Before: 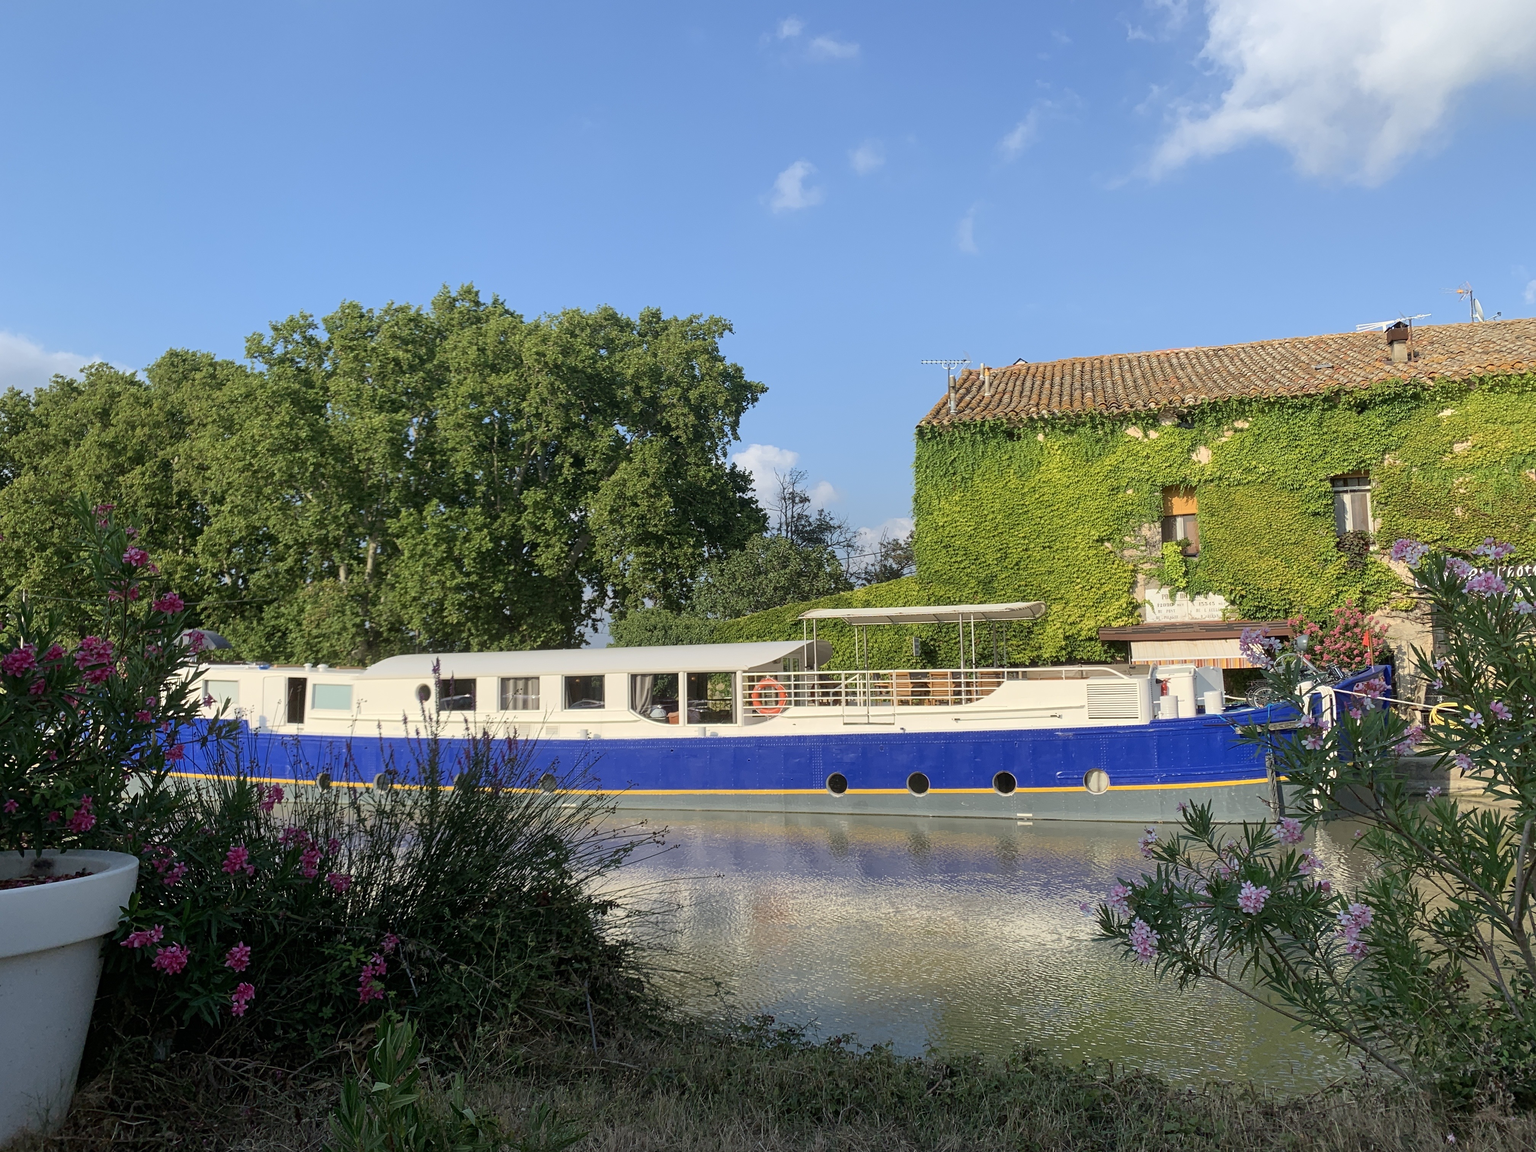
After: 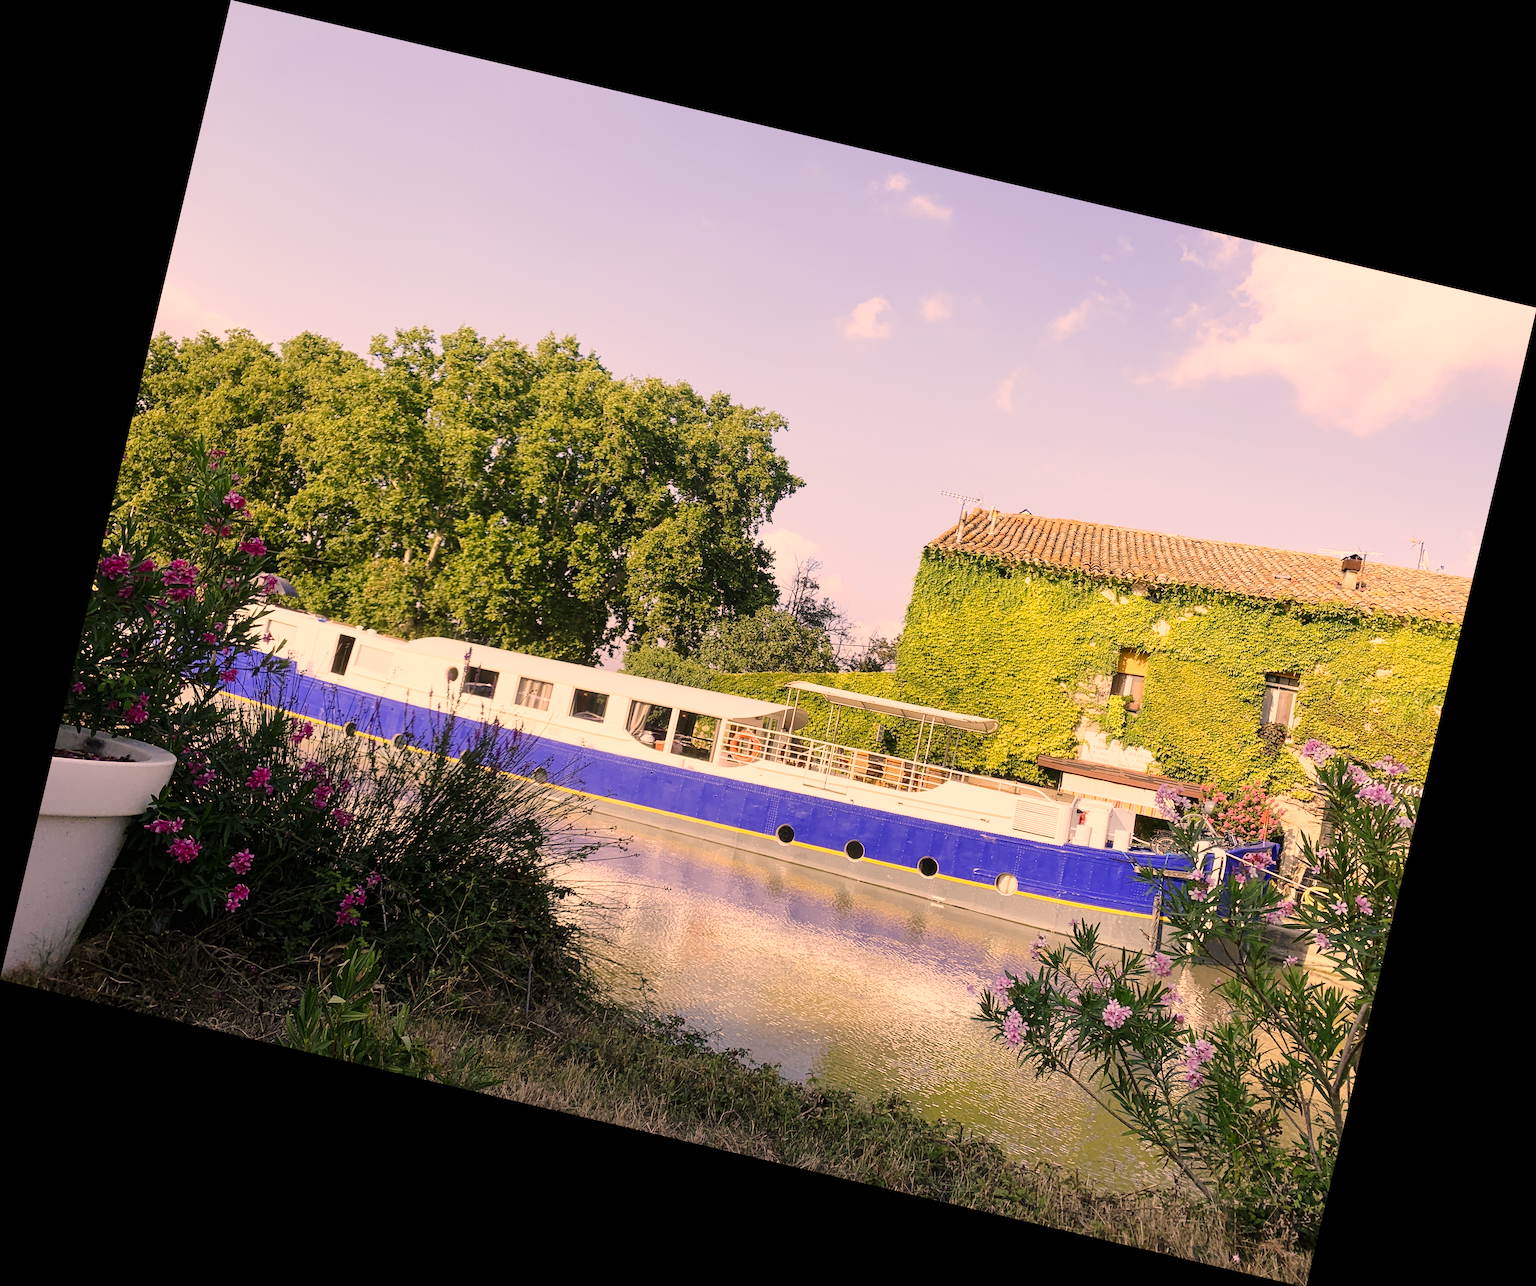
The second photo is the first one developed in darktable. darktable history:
color correction: highlights a* 21.88, highlights b* 22.25
rotate and perspective: rotation 13.27°, automatic cropping off
base curve: curves: ch0 [(0, 0) (0.028, 0.03) (0.121, 0.232) (0.46, 0.748) (0.859, 0.968) (1, 1)], preserve colors none
